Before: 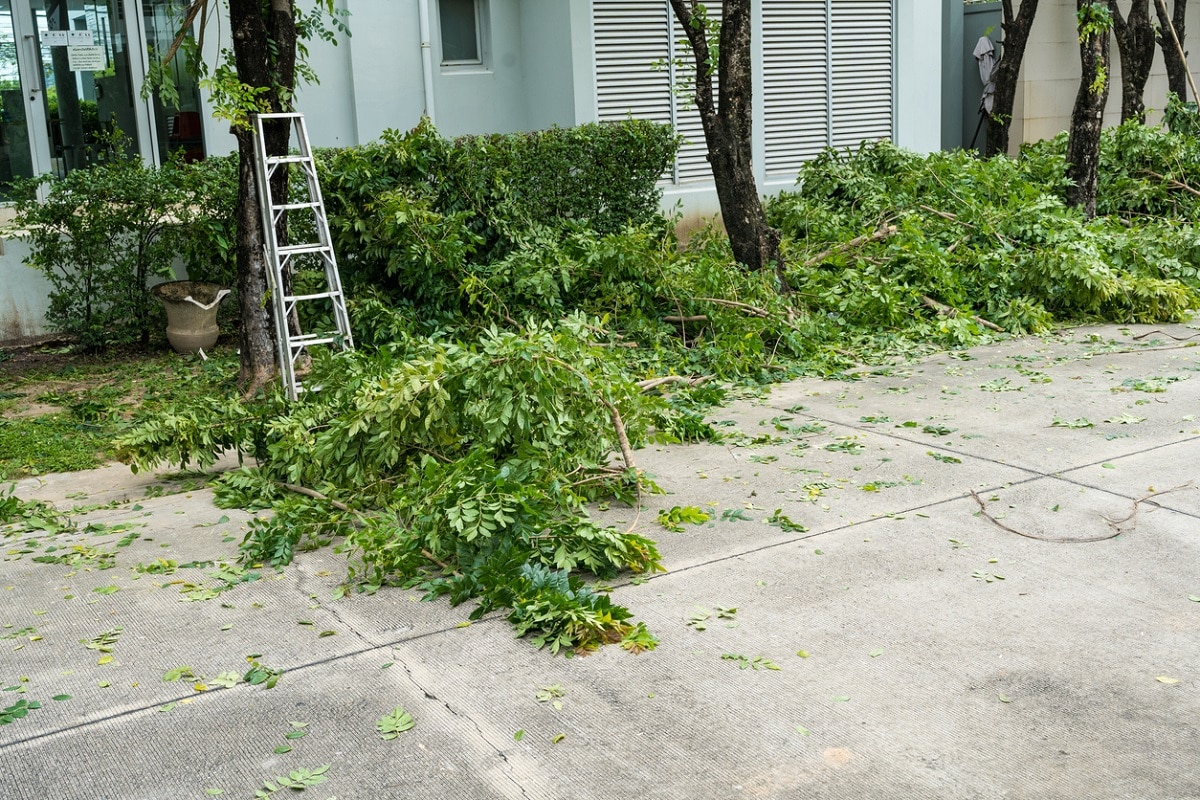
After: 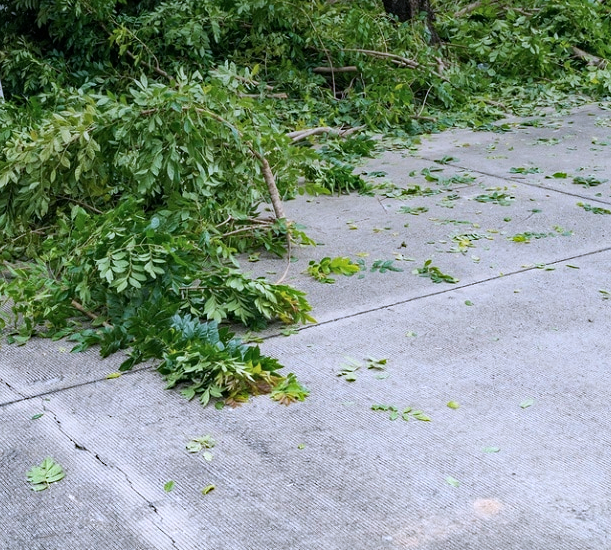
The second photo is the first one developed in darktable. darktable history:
crop and rotate: left 29.237%, top 31.152%, right 19.807%
graduated density: on, module defaults
color zones: curves: ch0 [(0, 0.5) (0.143, 0.5) (0.286, 0.5) (0.429, 0.5) (0.571, 0.5) (0.714, 0.476) (0.857, 0.5) (1, 0.5)]; ch2 [(0, 0.5) (0.143, 0.5) (0.286, 0.5) (0.429, 0.5) (0.571, 0.5) (0.714, 0.487) (0.857, 0.5) (1, 0.5)]
haze removal: compatibility mode true, adaptive false
color calibration: illuminant custom, x 0.373, y 0.388, temperature 4269.97 K
